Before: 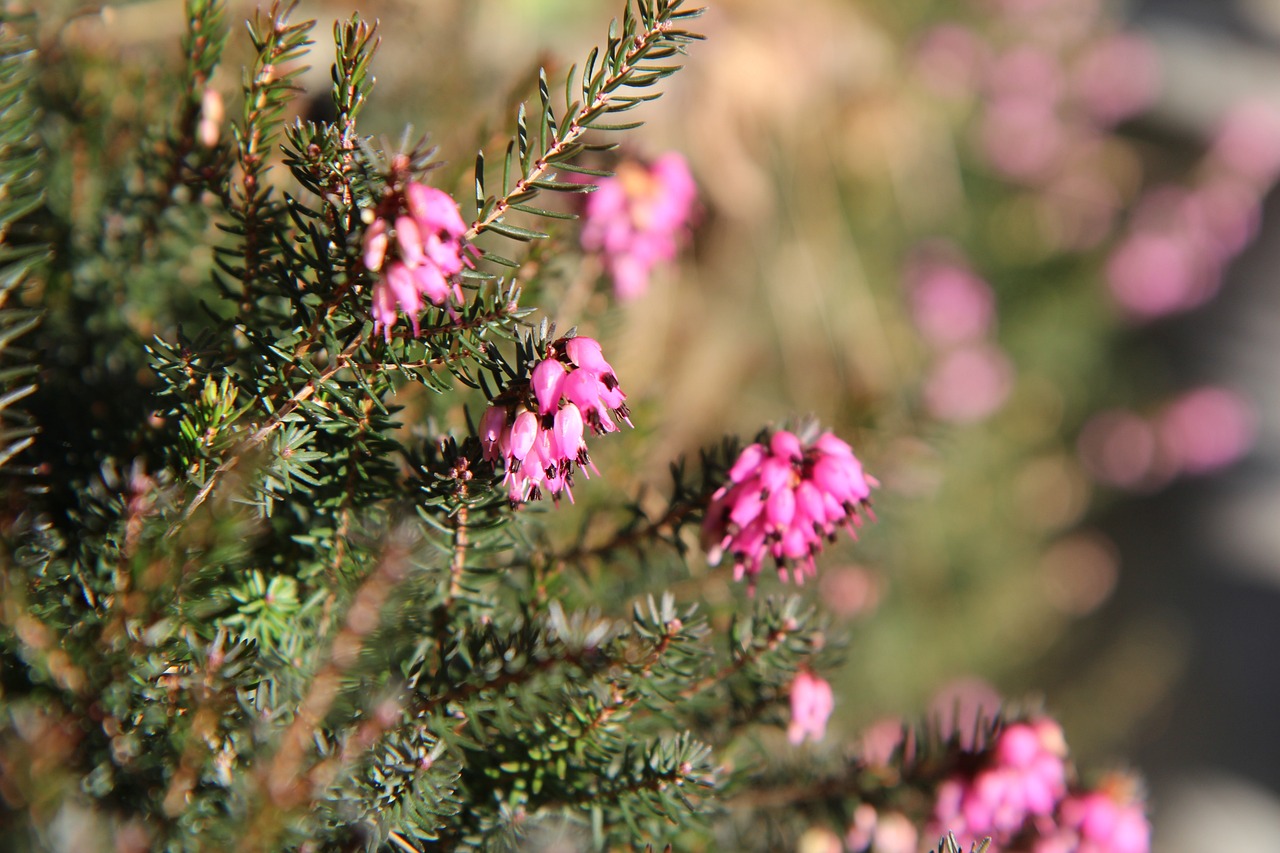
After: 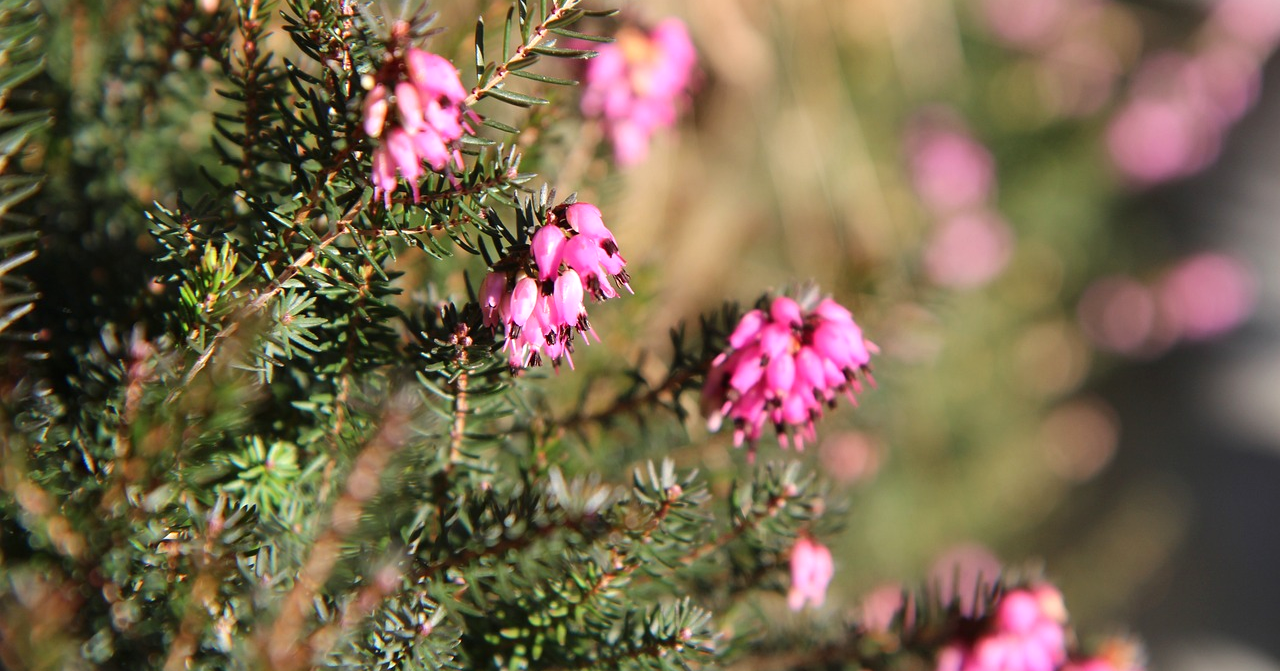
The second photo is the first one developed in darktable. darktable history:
crop and rotate: top 15.774%, bottom 5.506%
levels: levels [0, 0.476, 0.951]
